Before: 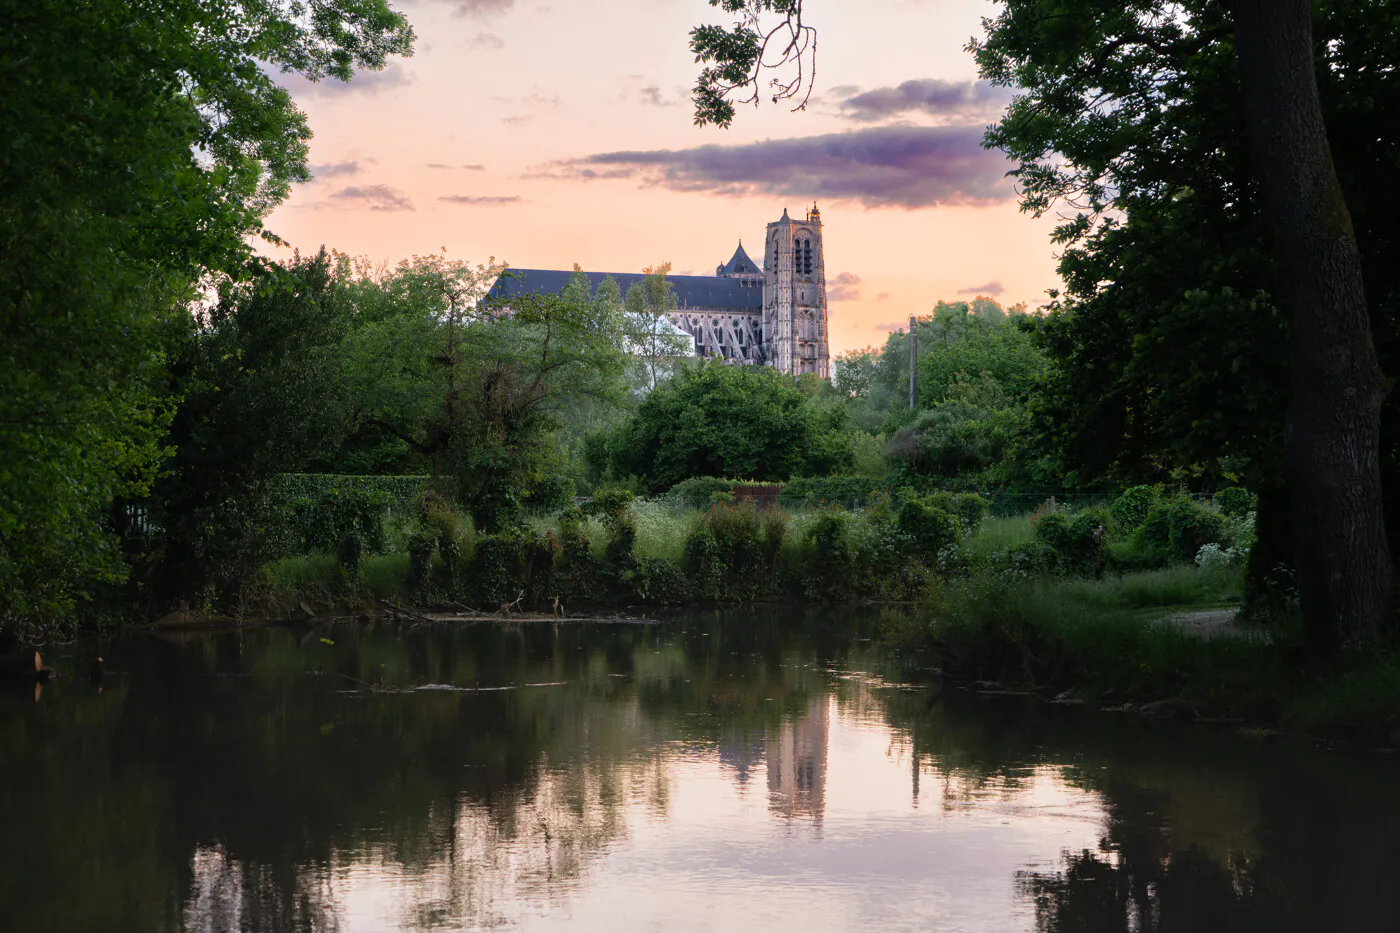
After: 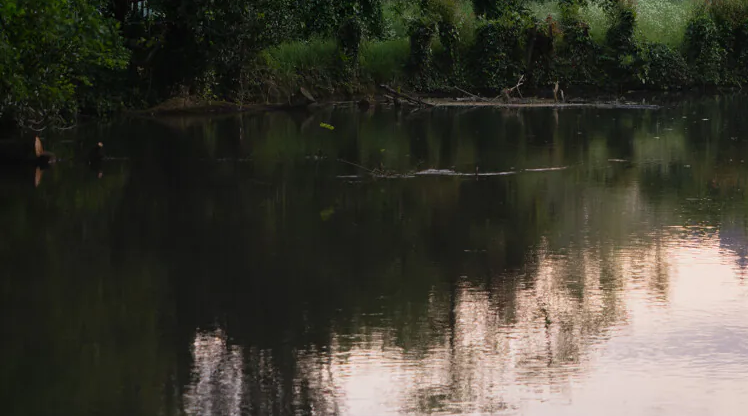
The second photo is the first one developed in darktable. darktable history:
crop and rotate: top 55.256%, right 46.507%, bottom 0.155%
